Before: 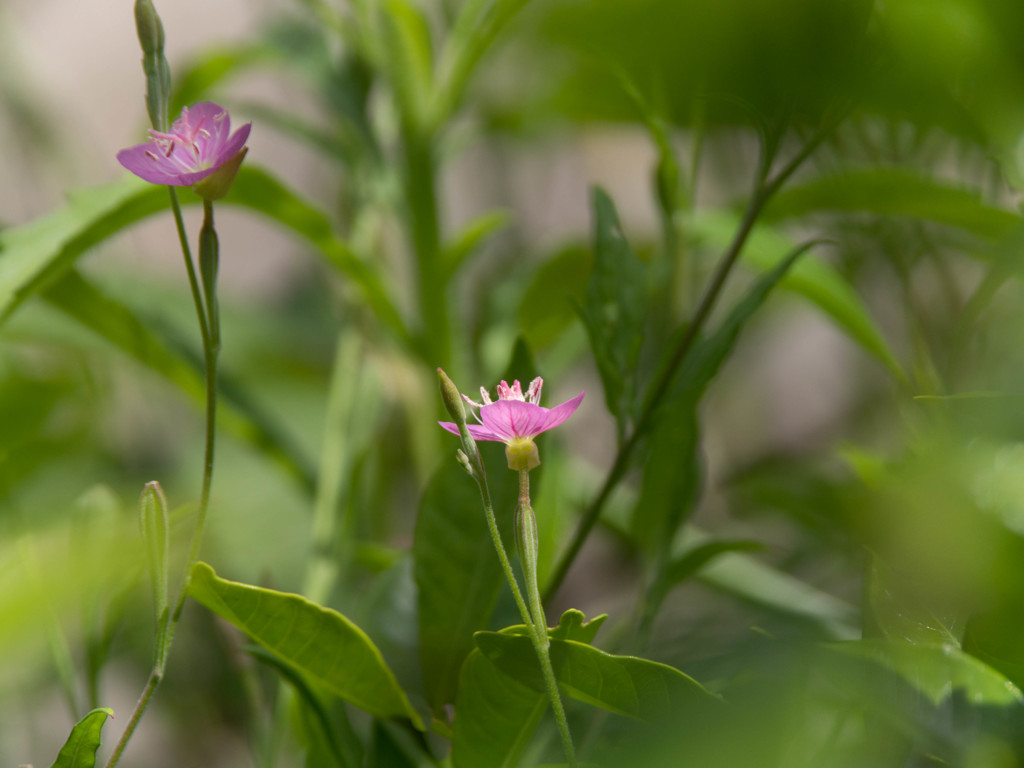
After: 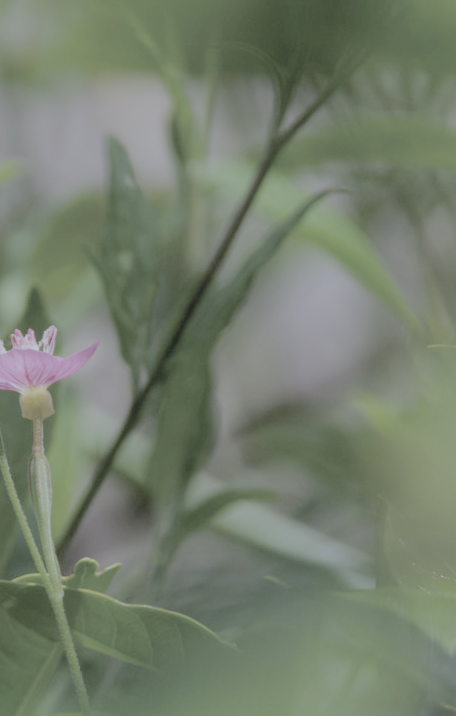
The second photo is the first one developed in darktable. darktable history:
color correction: highlights a* -0.677, highlights b* -9.31
crop: left 47.487%, top 6.731%, right 7.907%
contrast brightness saturation: brightness 0.189, saturation -0.506
filmic rgb: black relative exposure -4.45 EV, white relative exposure 6.53 EV, hardness 1.91, contrast 0.507
